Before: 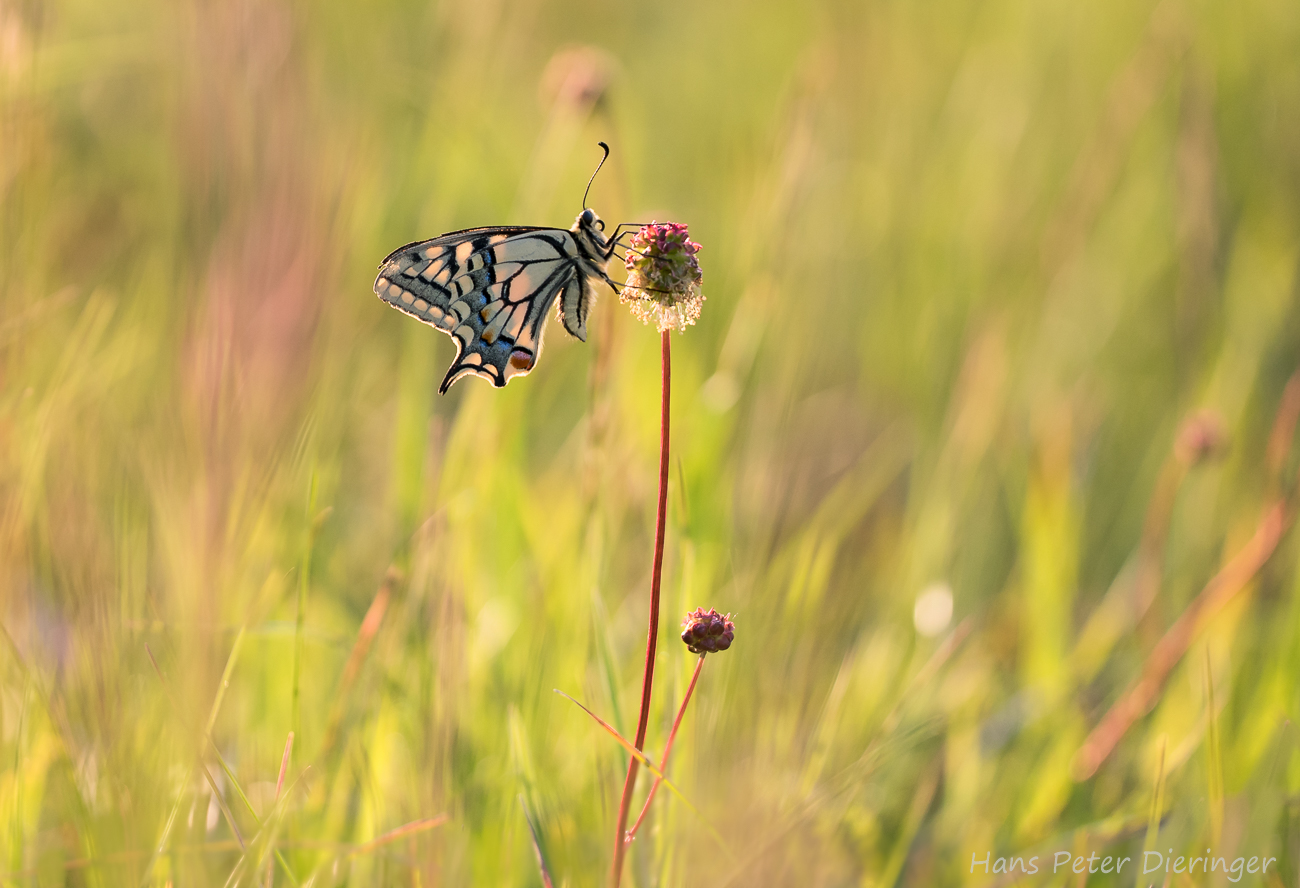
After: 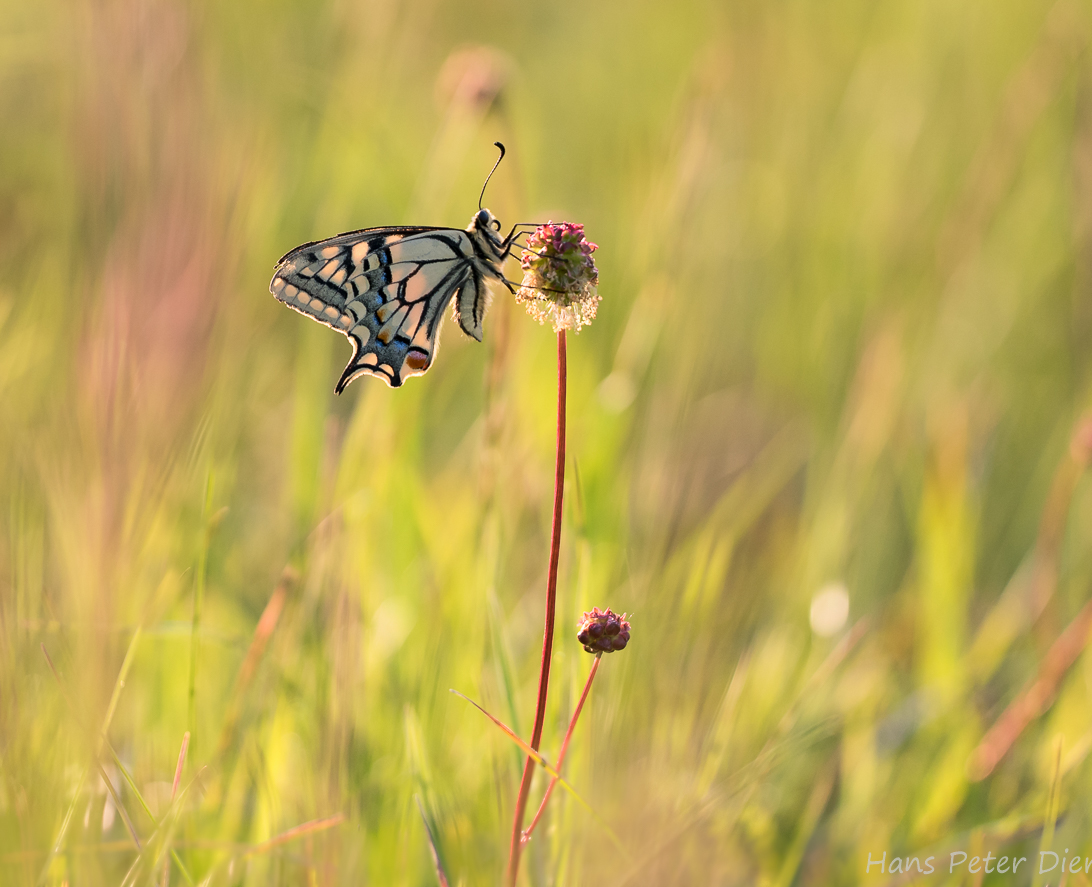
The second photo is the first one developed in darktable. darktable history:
crop: left 8.051%, right 7.428%
